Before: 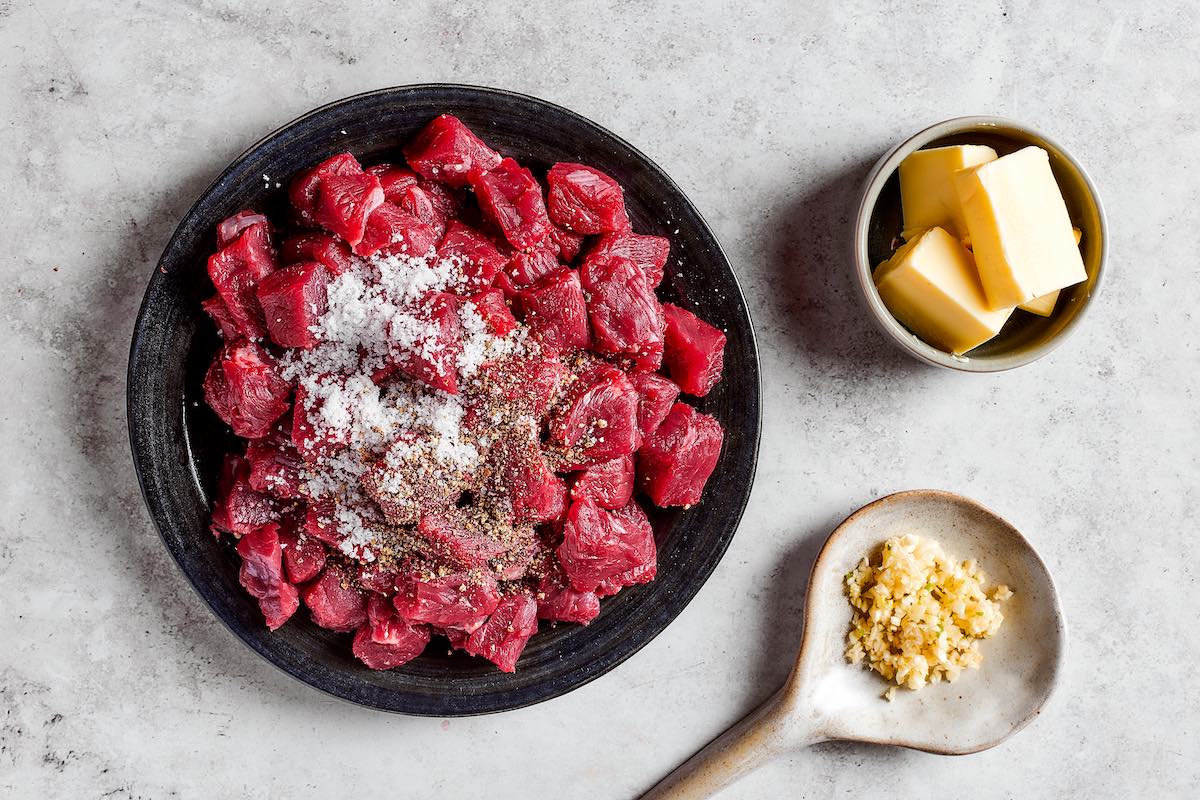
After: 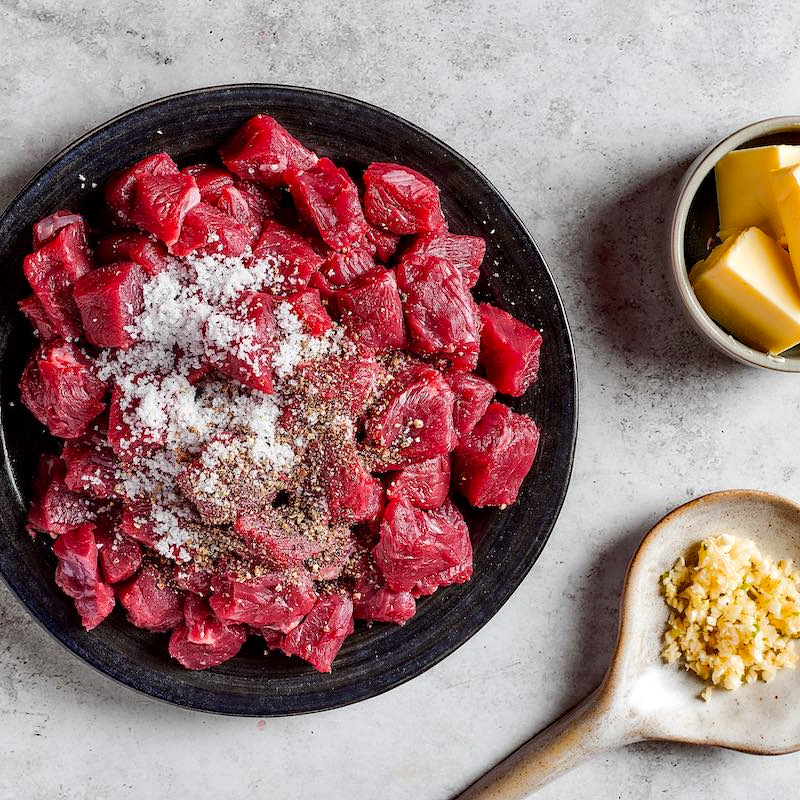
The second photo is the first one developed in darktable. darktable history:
tone equalizer: edges refinement/feathering 500, mask exposure compensation -1.57 EV, preserve details no
crop: left 15.414%, right 17.881%
haze removal: strength 0.304, distance 0.243, compatibility mode true, adaptive false
